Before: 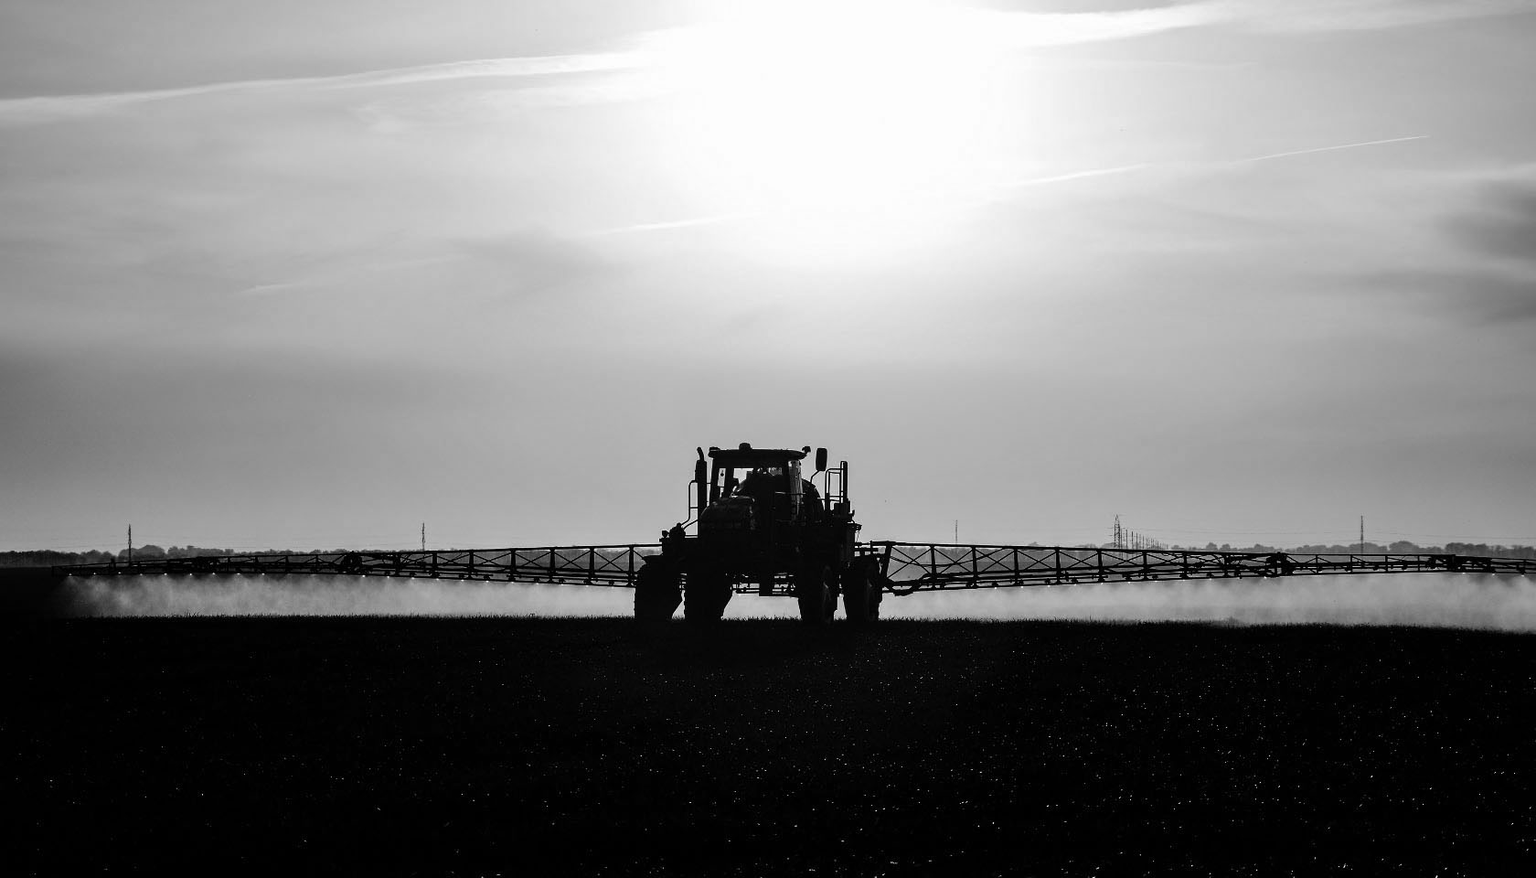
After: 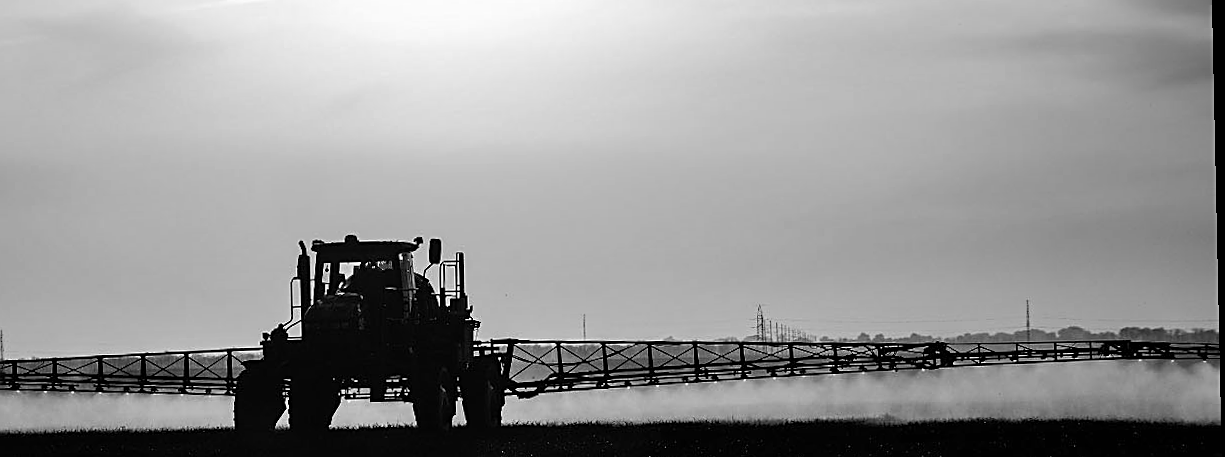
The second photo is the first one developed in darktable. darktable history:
sharpen: on, module defaults
crop and rotate: left 27.938%, top 27.046%, bottom 27.046%
rotate and perspective: rotation -1.24°, automatic cropping off
